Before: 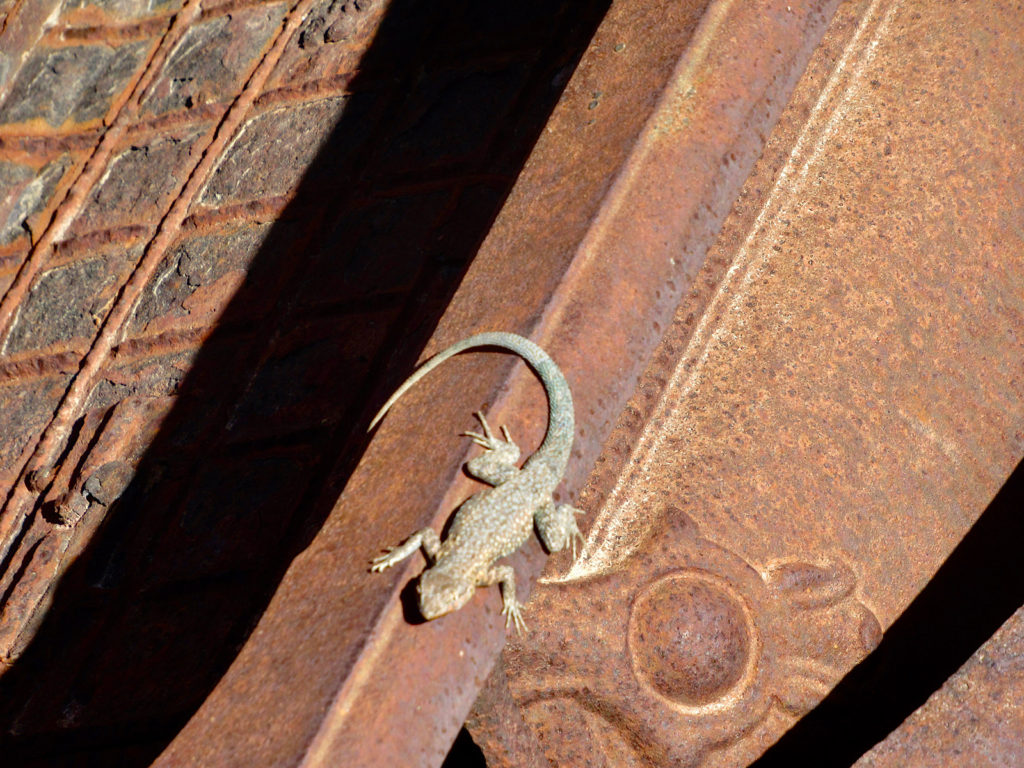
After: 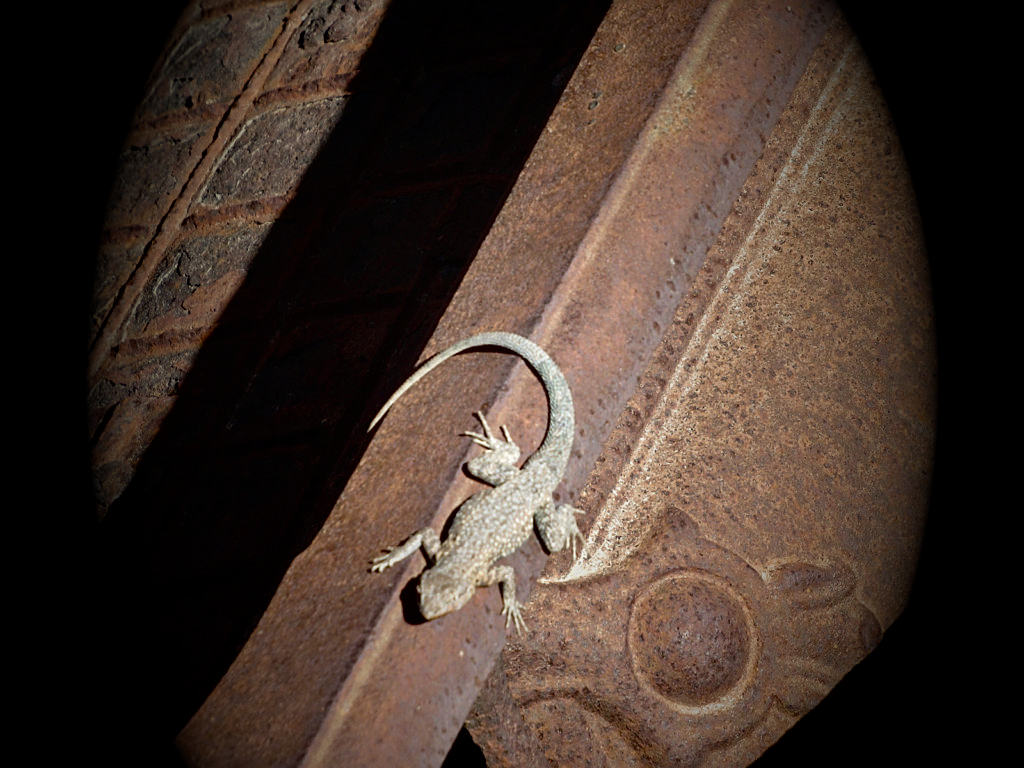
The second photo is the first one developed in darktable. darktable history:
contrast brightness saturation: contrast 0.1, saturation -0.36
sharpen: on, module defaults
vignetting: fall-off start 15.9%, fall-off radius 100%, brightness -1, saturation 0.5, width/height ratio 0.719
